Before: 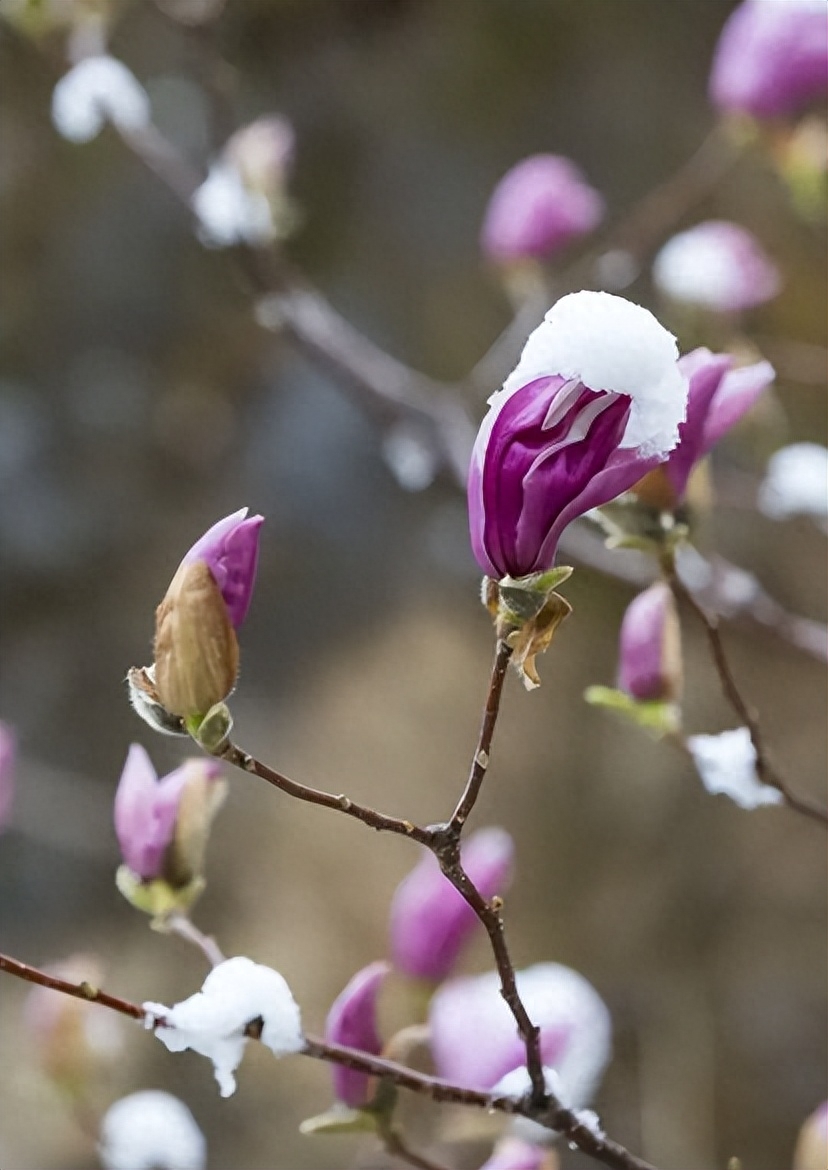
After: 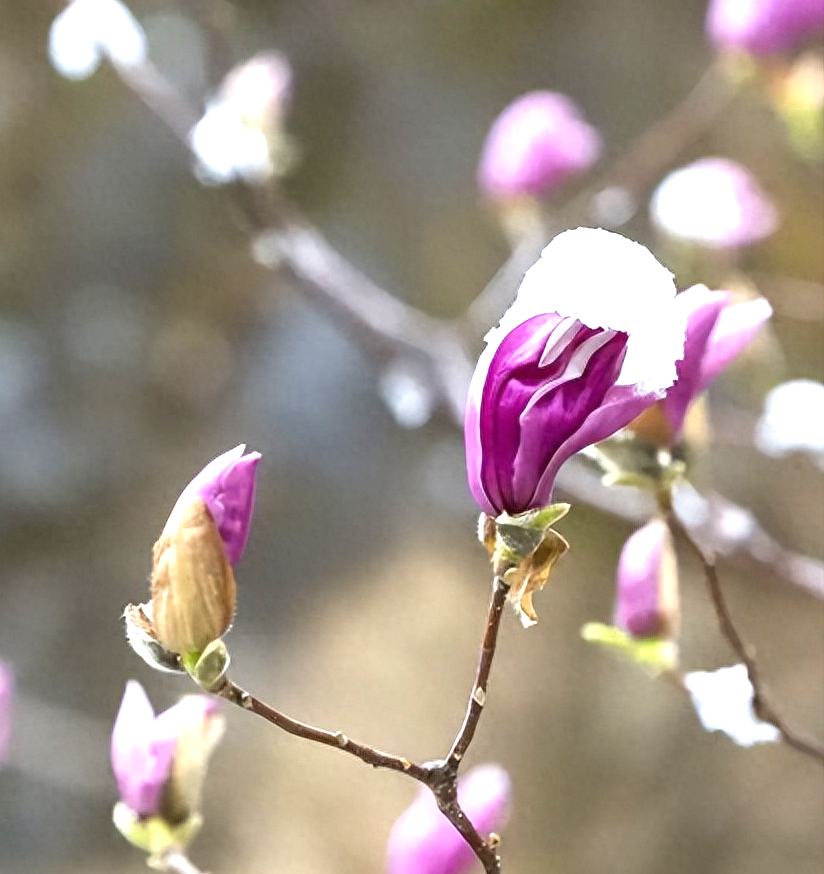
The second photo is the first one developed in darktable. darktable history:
exposure: black level correction 0, exposure 1.2 EV, compensate exposure bias true, compensate highlight preservation false
crop: left 0.387%, top 5.469%, bottom 19.809%
